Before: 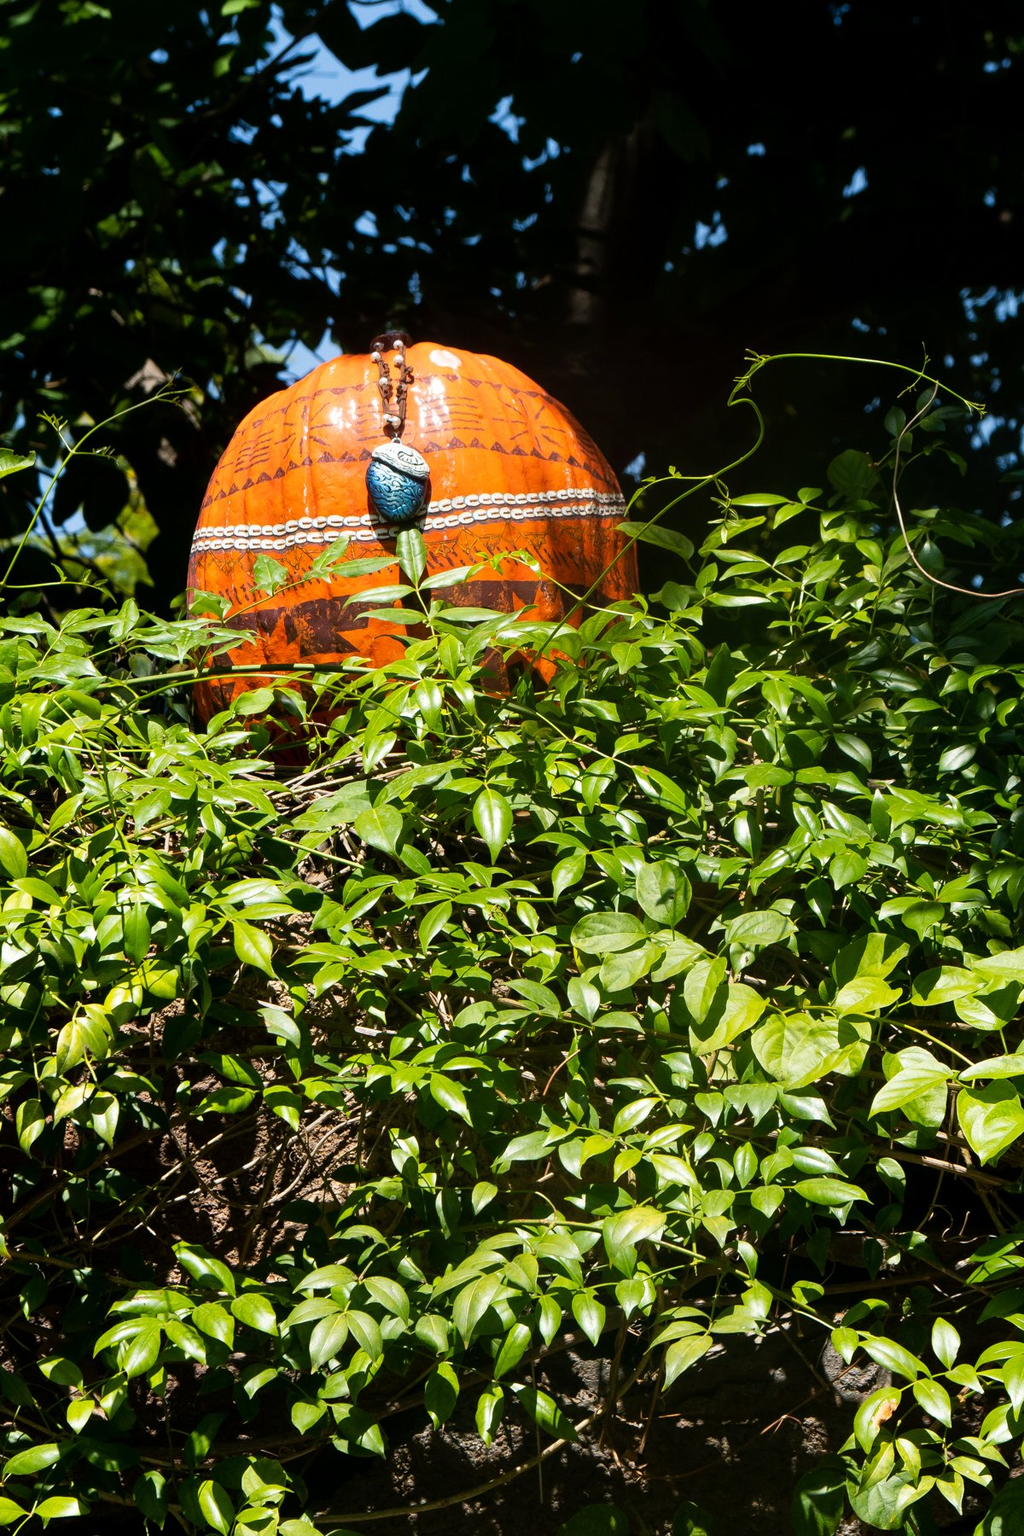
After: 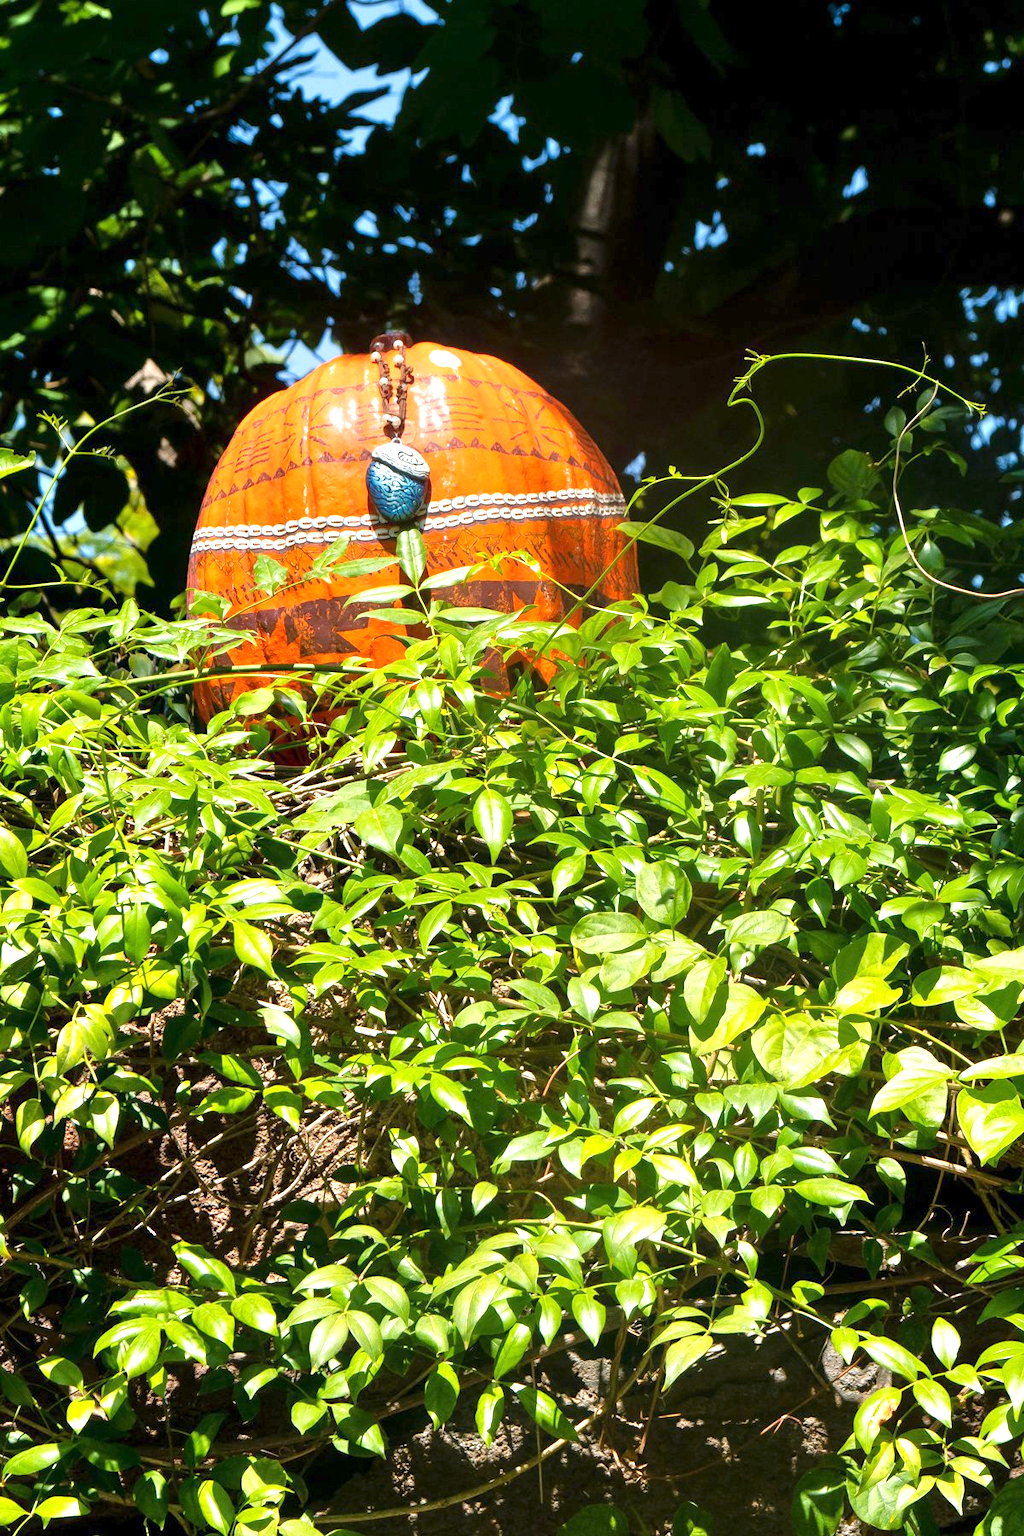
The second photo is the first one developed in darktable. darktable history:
tone equalizer: -8 EV 1.98 EV, -7 EV 1.99 EV, -6 EV 1.97 EV, -5 EV 1.98 EV, -4 EV 1.99 EV, -3 EV 1.49 EV, -2 EV 0.994 EV, -1 EV 0.521 EV, luminance estimator HSV value / RGB max
